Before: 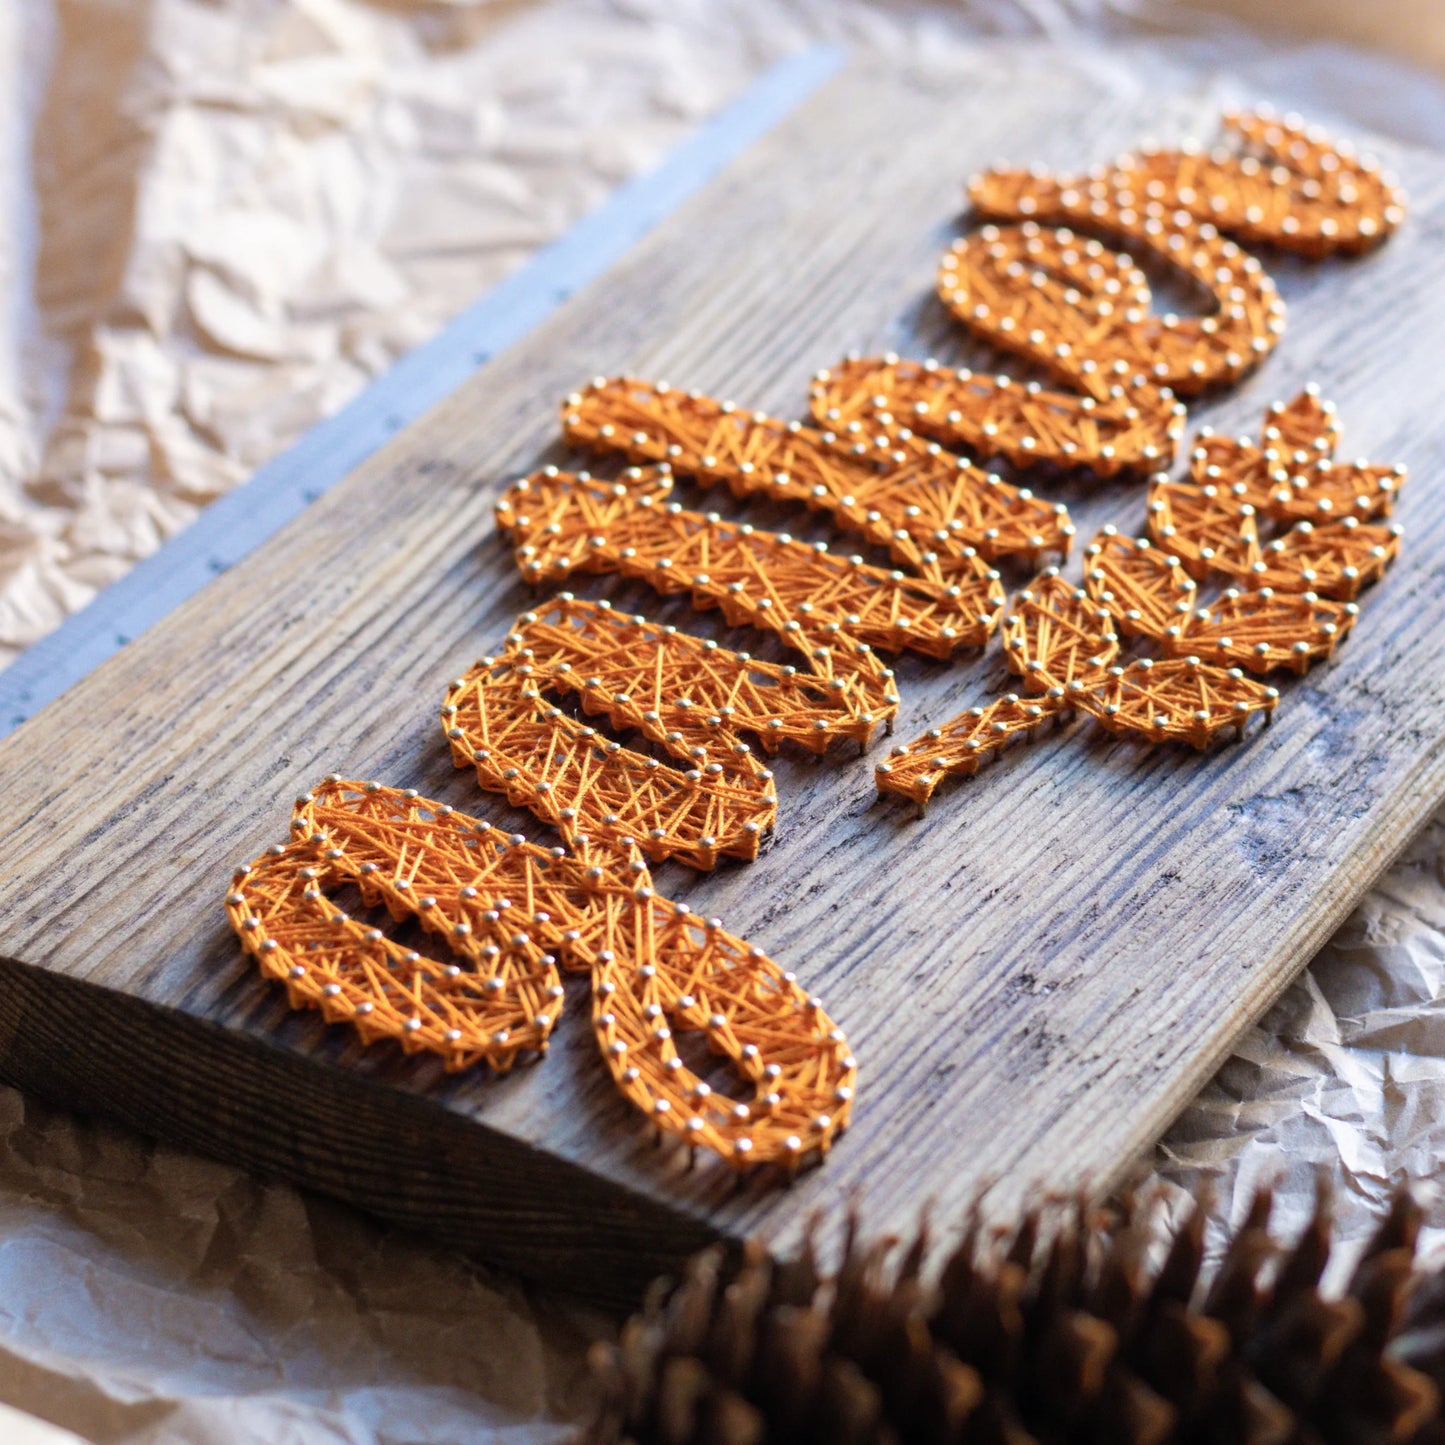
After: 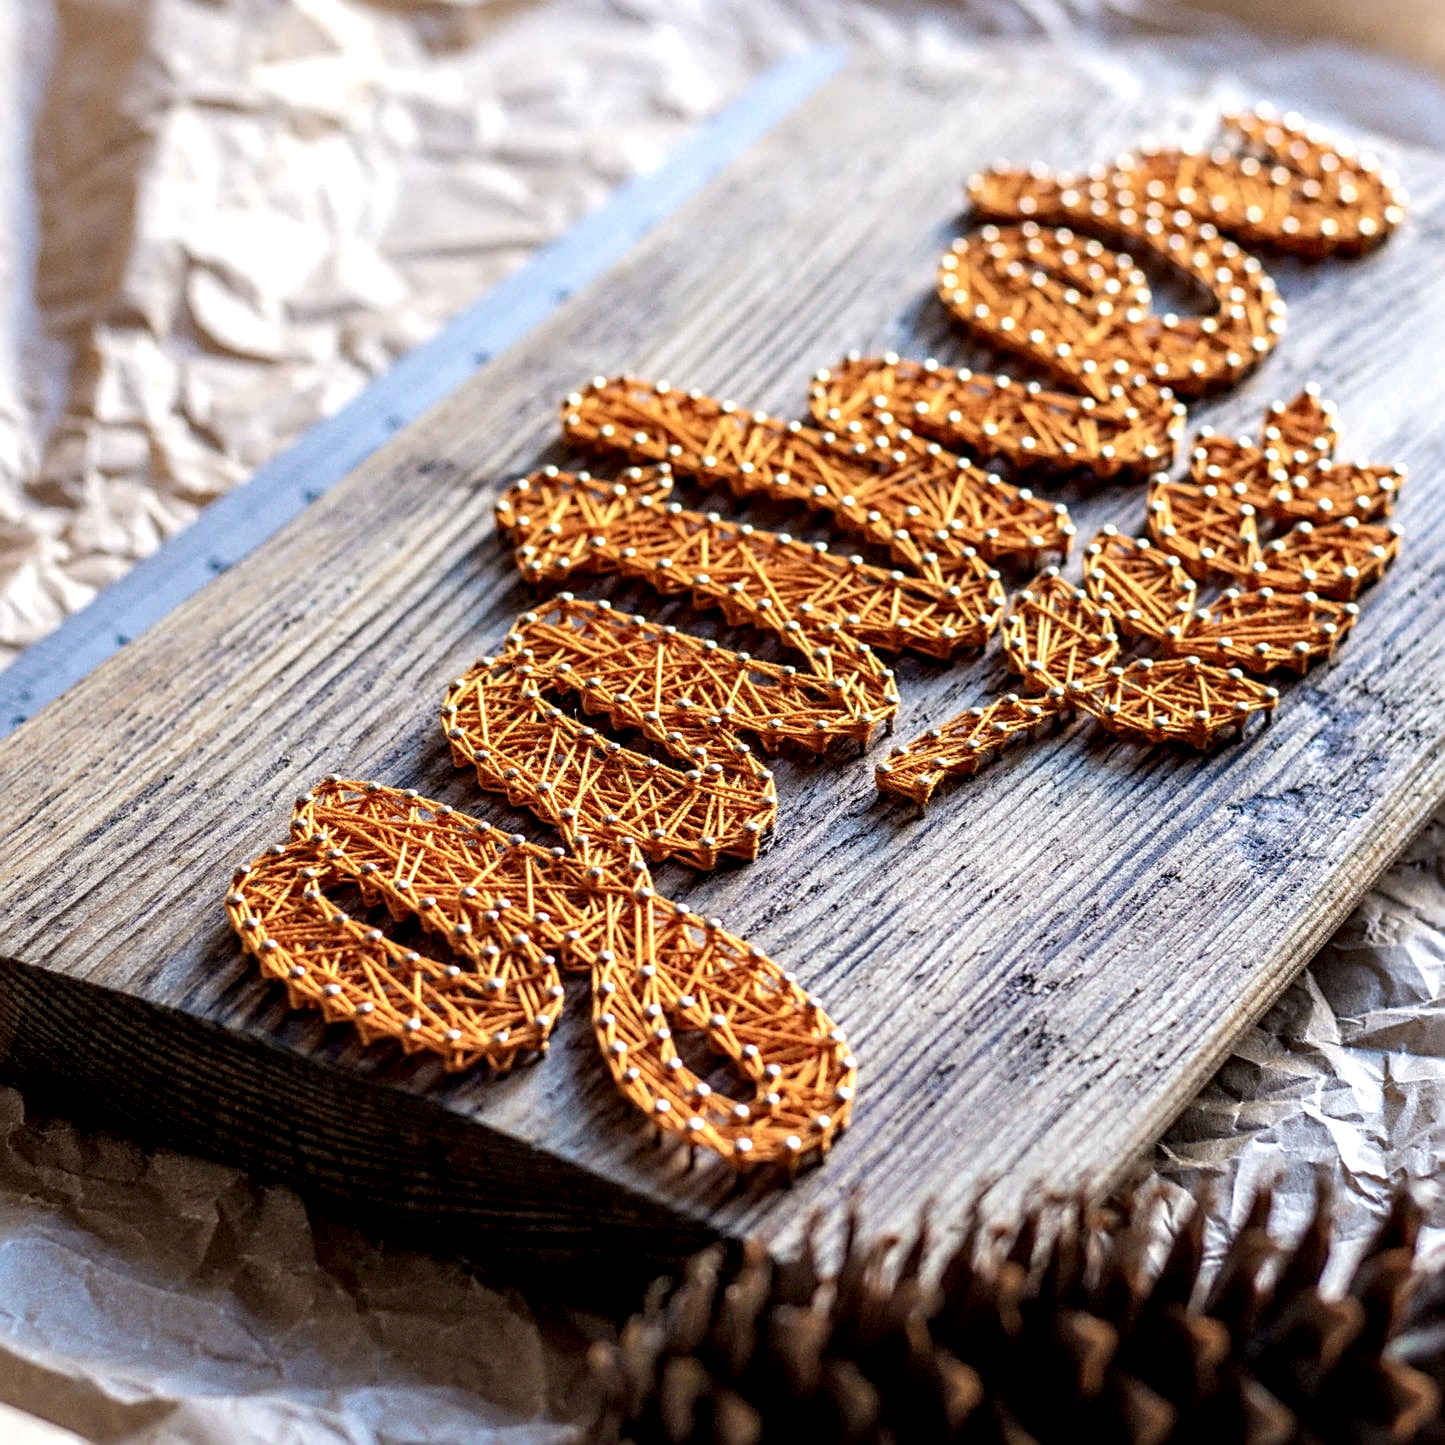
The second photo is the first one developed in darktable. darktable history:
sharpen: radius 2.676, amount 0.669
local contrast: highlights 60%, shadows 60%, detail 160%
